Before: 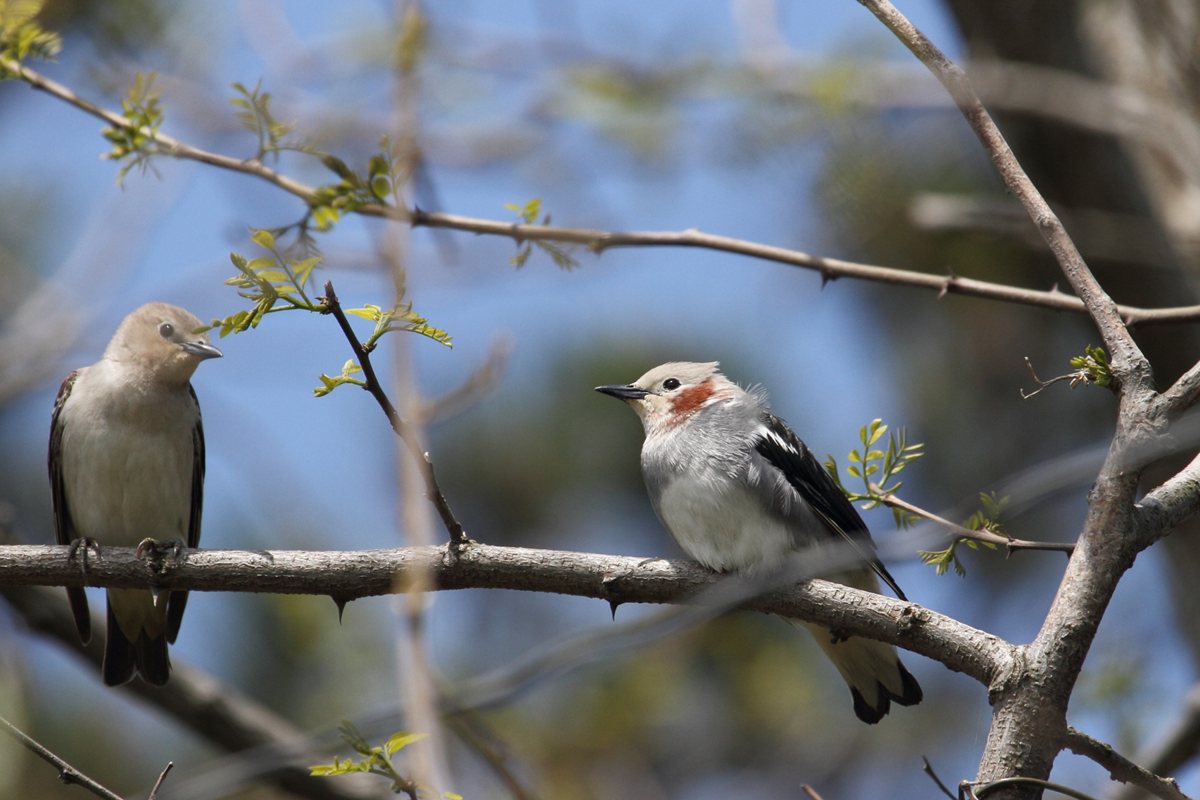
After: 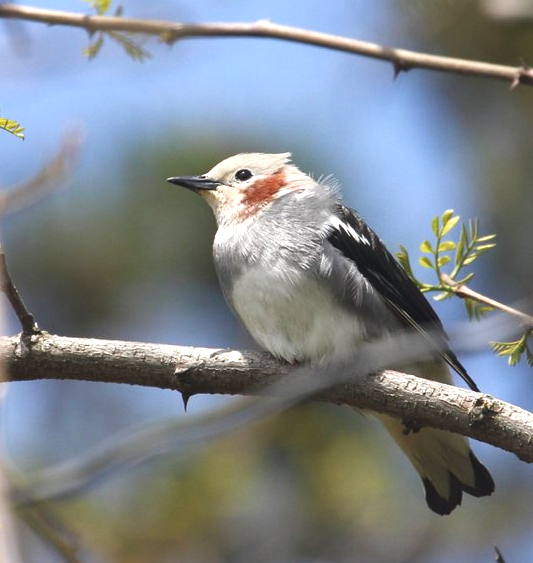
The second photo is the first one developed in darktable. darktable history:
crop: left 35.69%, top 26.142%, right 19.873%, bottom 3.365%
exposure: black level correction -0.005, exposure 0.625 EV, compensate highlight preservation false
velvia: strength 14.7%
